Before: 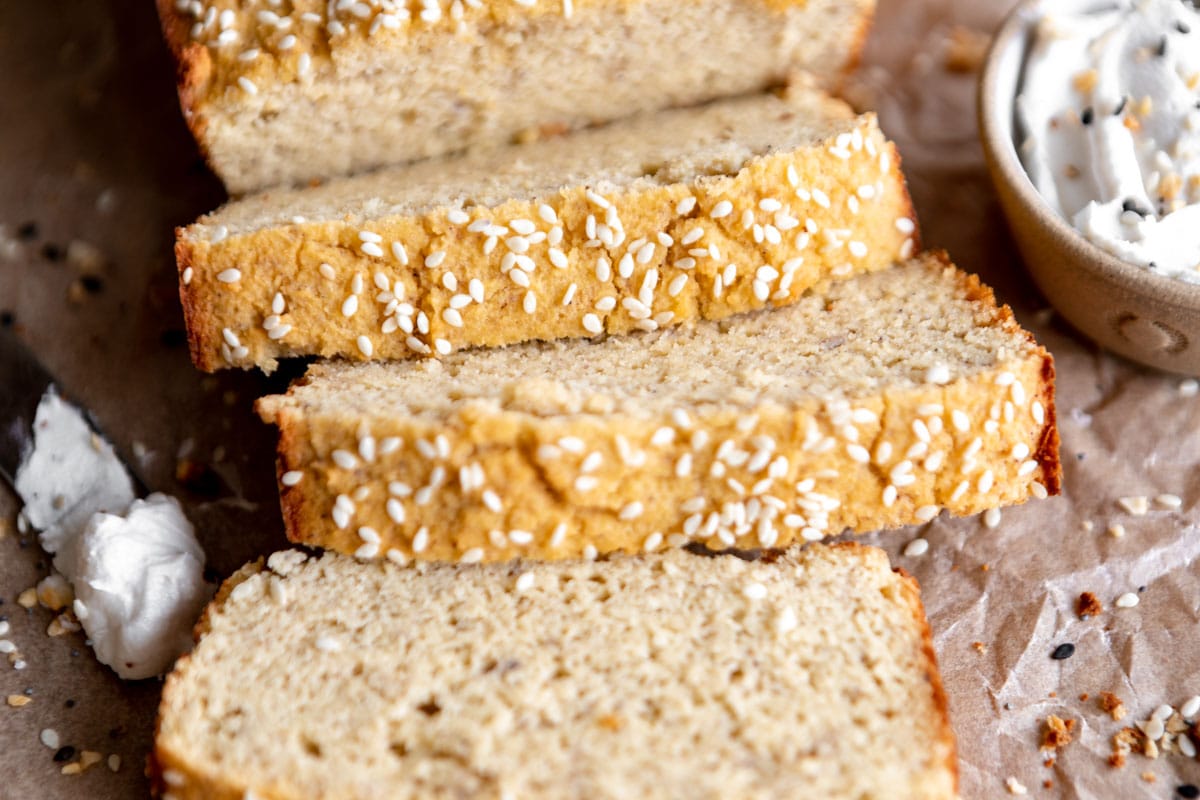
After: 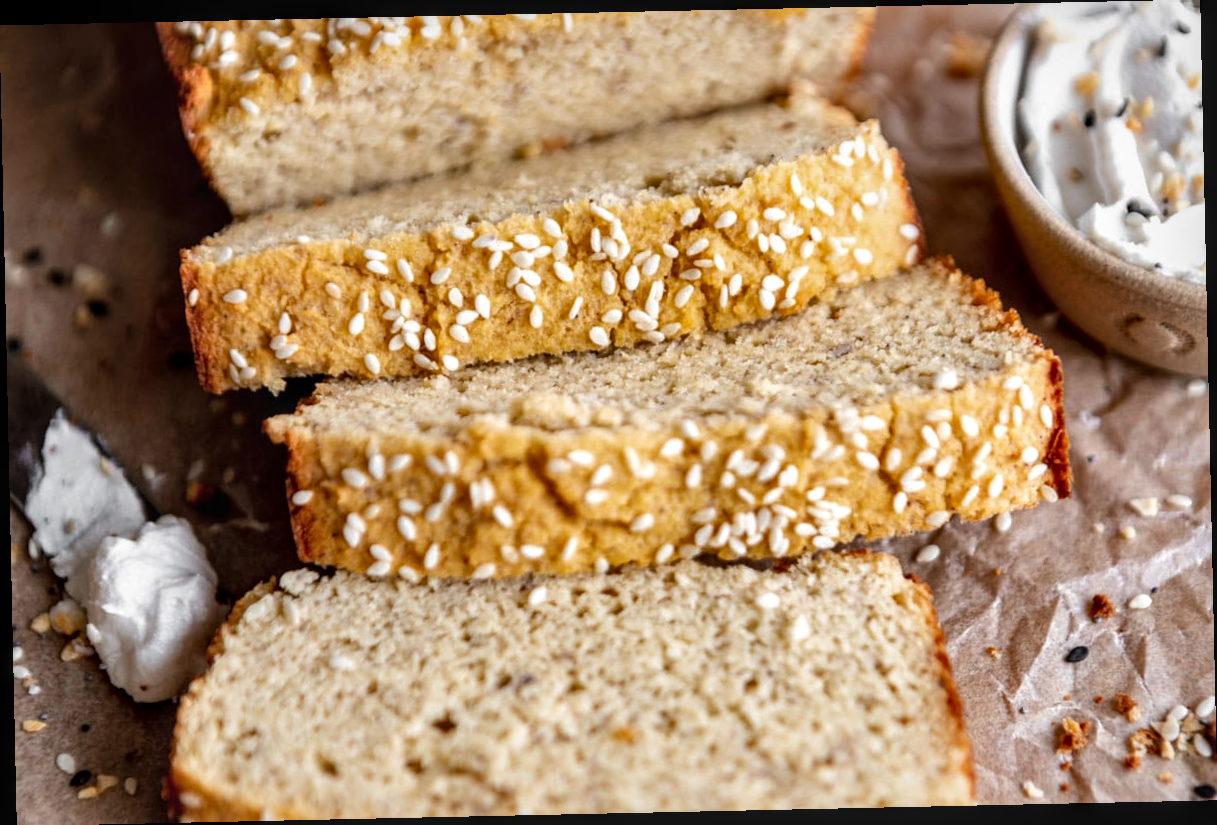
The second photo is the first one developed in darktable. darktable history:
rotate and perspective: rotation -1.24°, automatic cropping off
shadows and highlights: shadows 25, highlights -48, soften with gaussian
local contrast: on, module defaults
